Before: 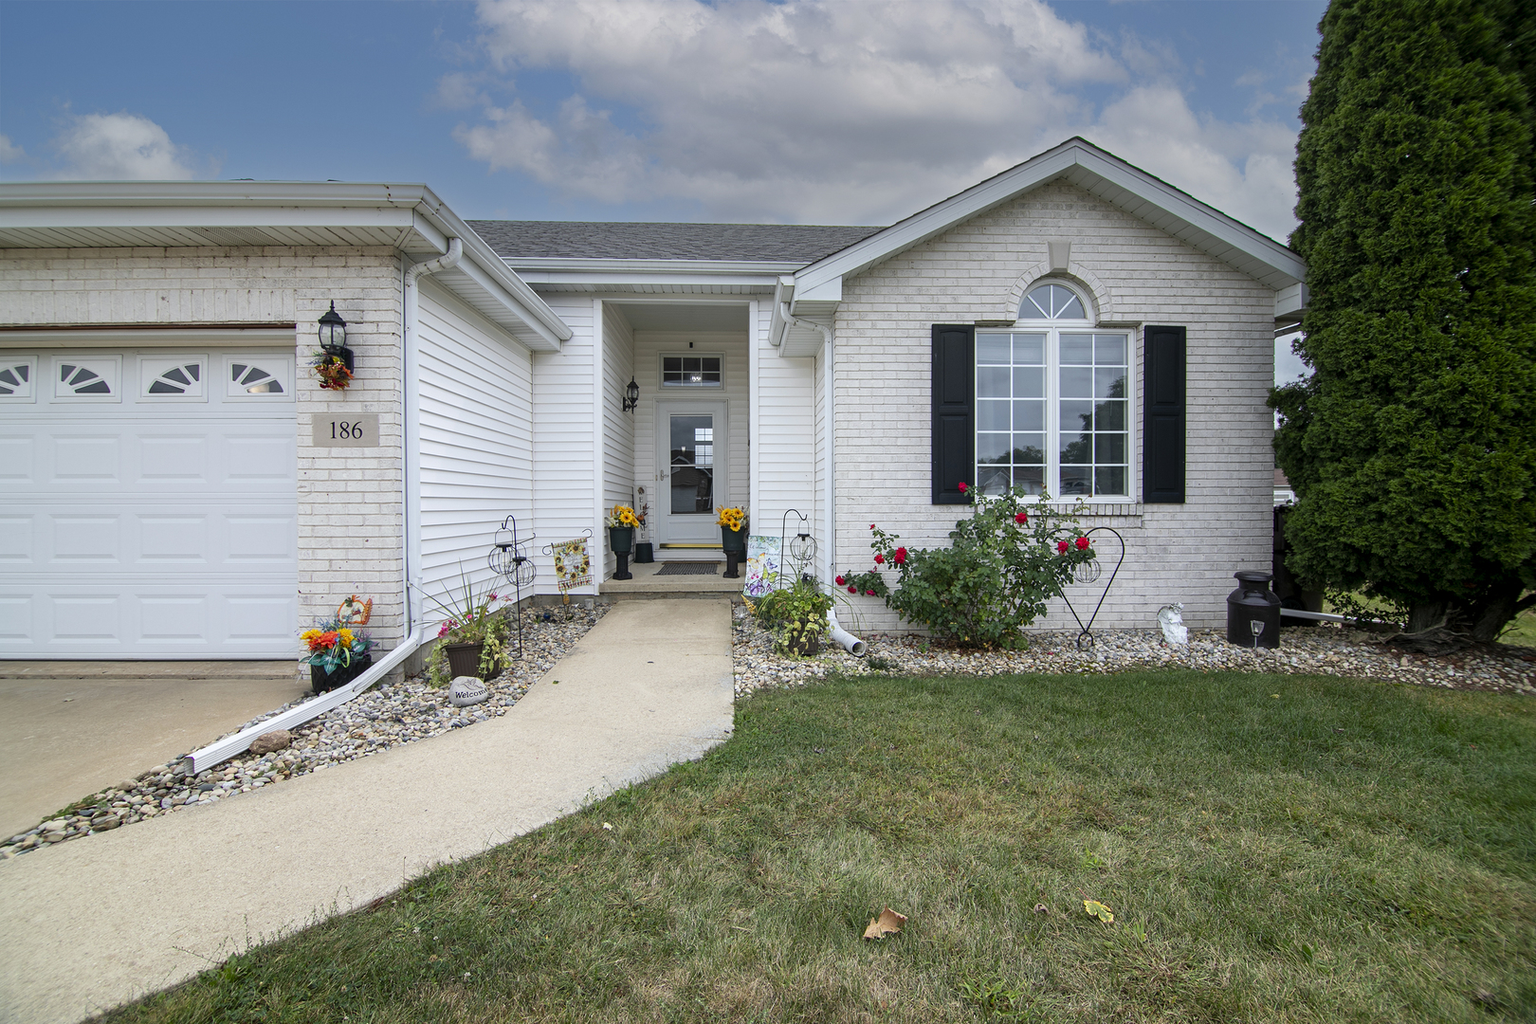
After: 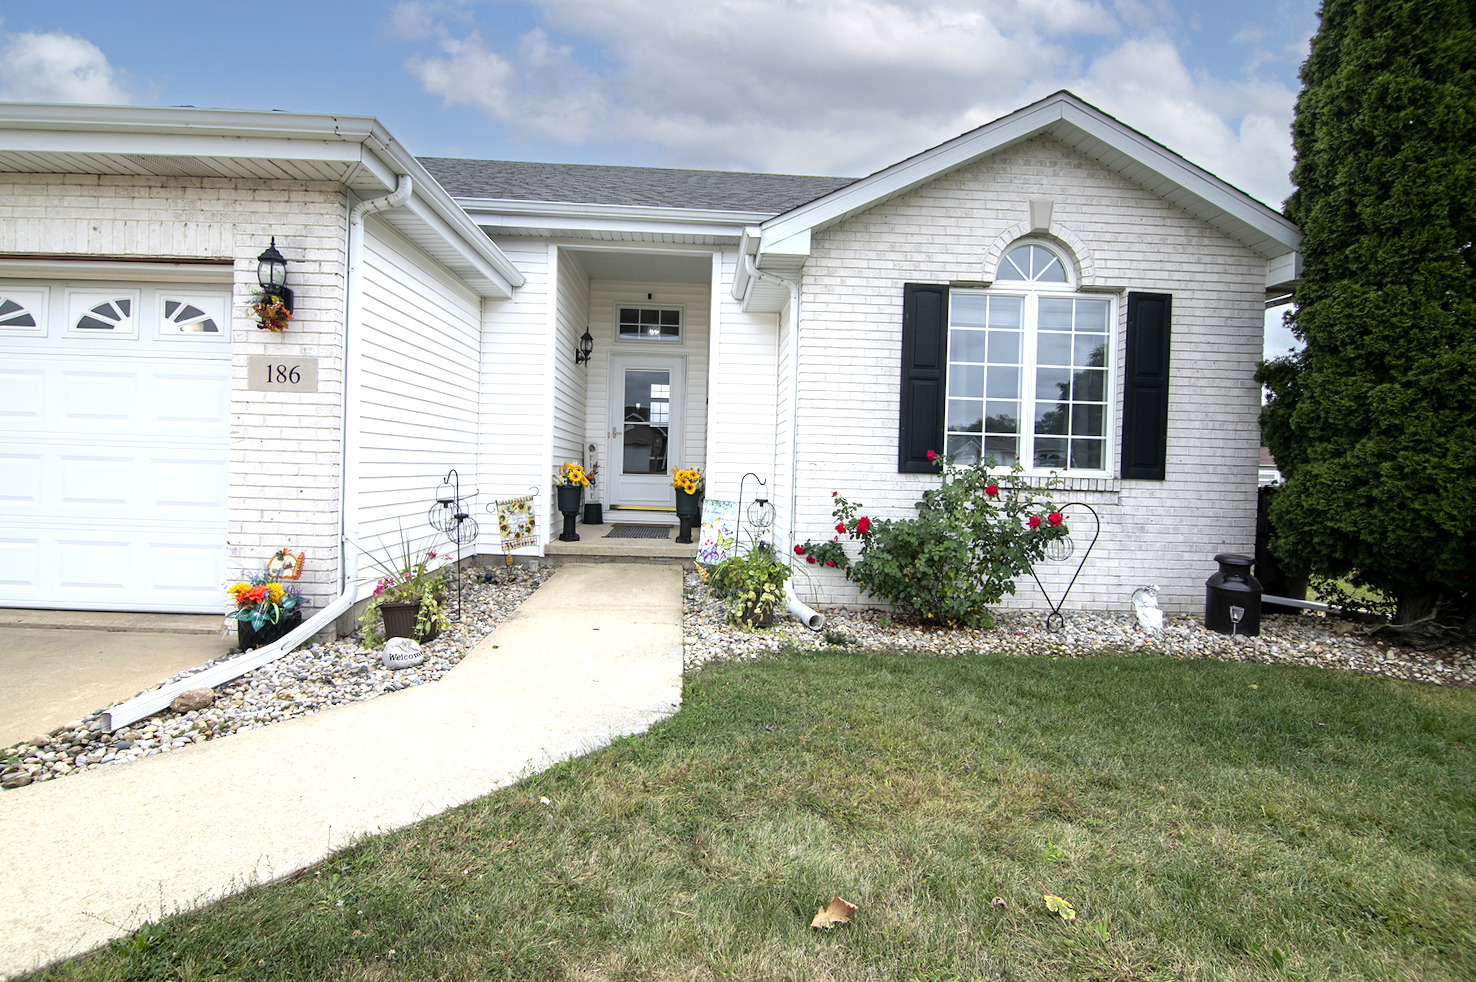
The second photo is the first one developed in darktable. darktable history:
tone equalizer: -8 EV -0.754 EV, -7 EV -0.734 EV, -6 EV -0.618 EV, -5 EV -0.41 EV, -3 EV 0.405 EV, -2 EV 0.6 EV, -1 EV 0.685 EV, +0 EV 0.735 EV
crop and rotate: angle -1.89°, left 3.074%, top 3.912%, right 1.352%, bottom 0.621%
